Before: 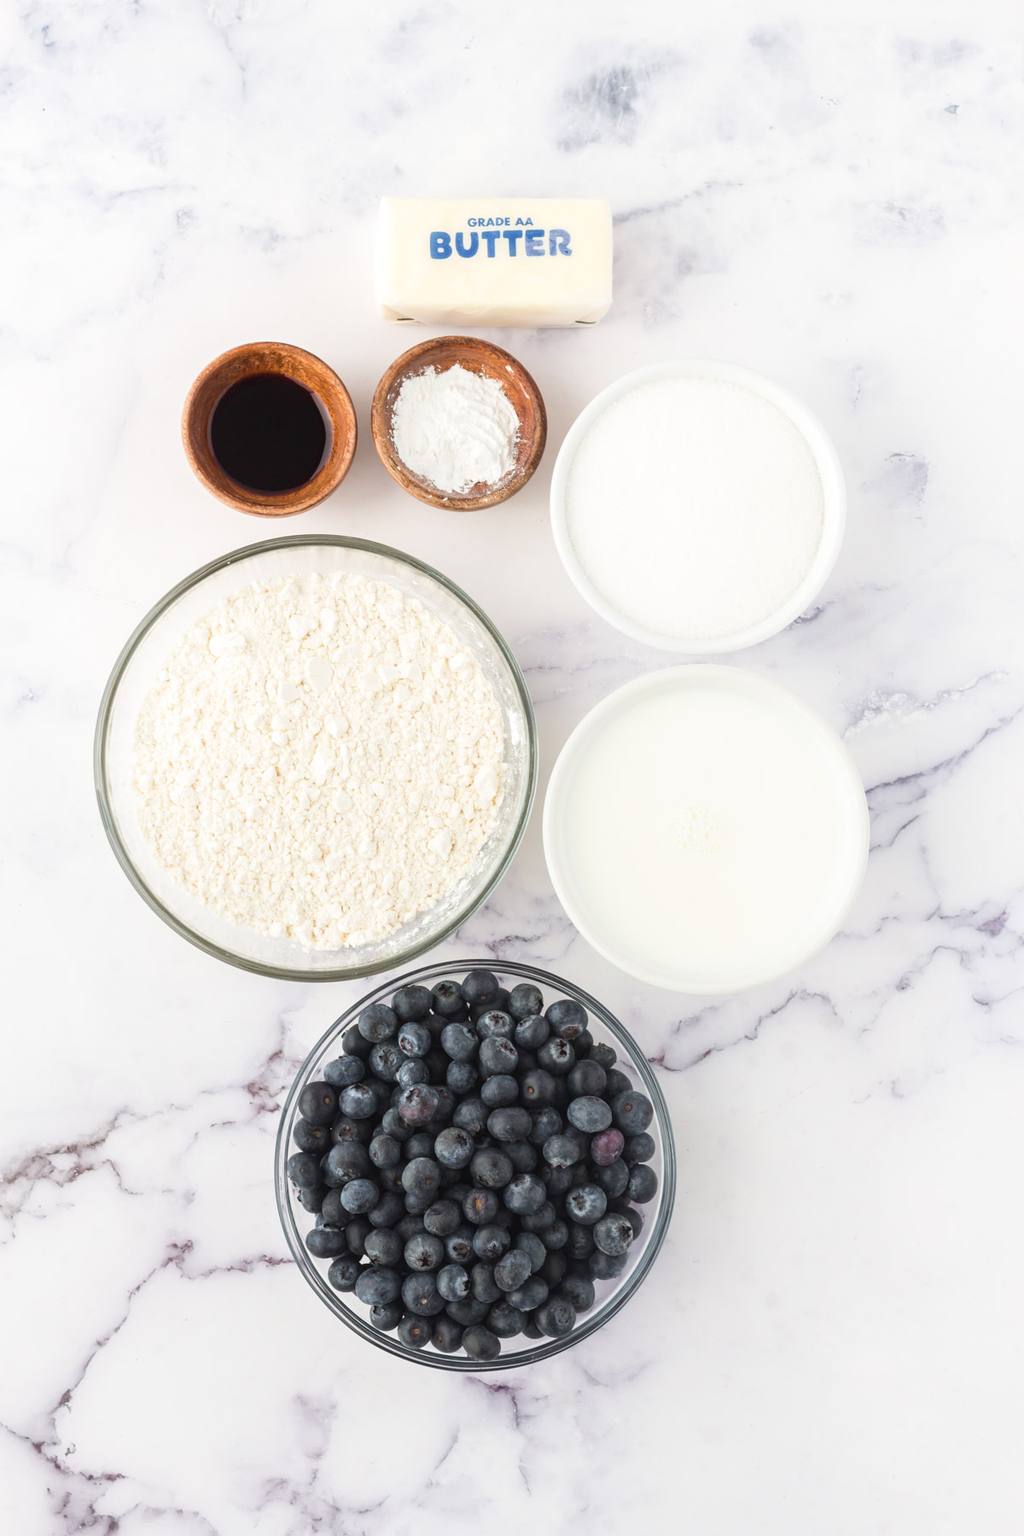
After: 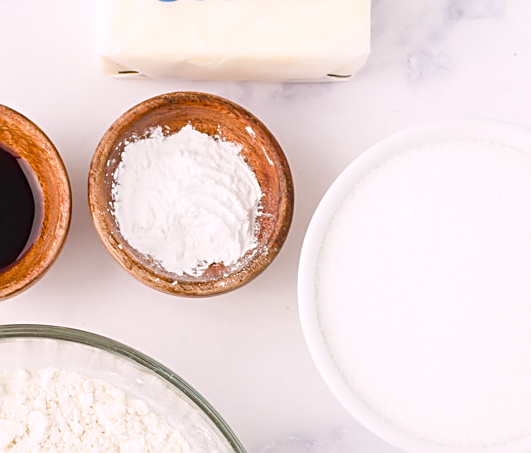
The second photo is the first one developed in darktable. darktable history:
color balance rgb: highlights gain › chroma 1.45%, highlights gain › hue 312°, perceptual saturation grading › global saturation -0.138%, perceptual saturation grading › highlights -16.838%, perceptual saturation grading › mid-tones 32.956%, perceptual saturation grading › shadows 50.538%
sharpen: on, module defaults
crop: left 28.933%, top 16.799%, right 26.793%, bottom 58.005%
